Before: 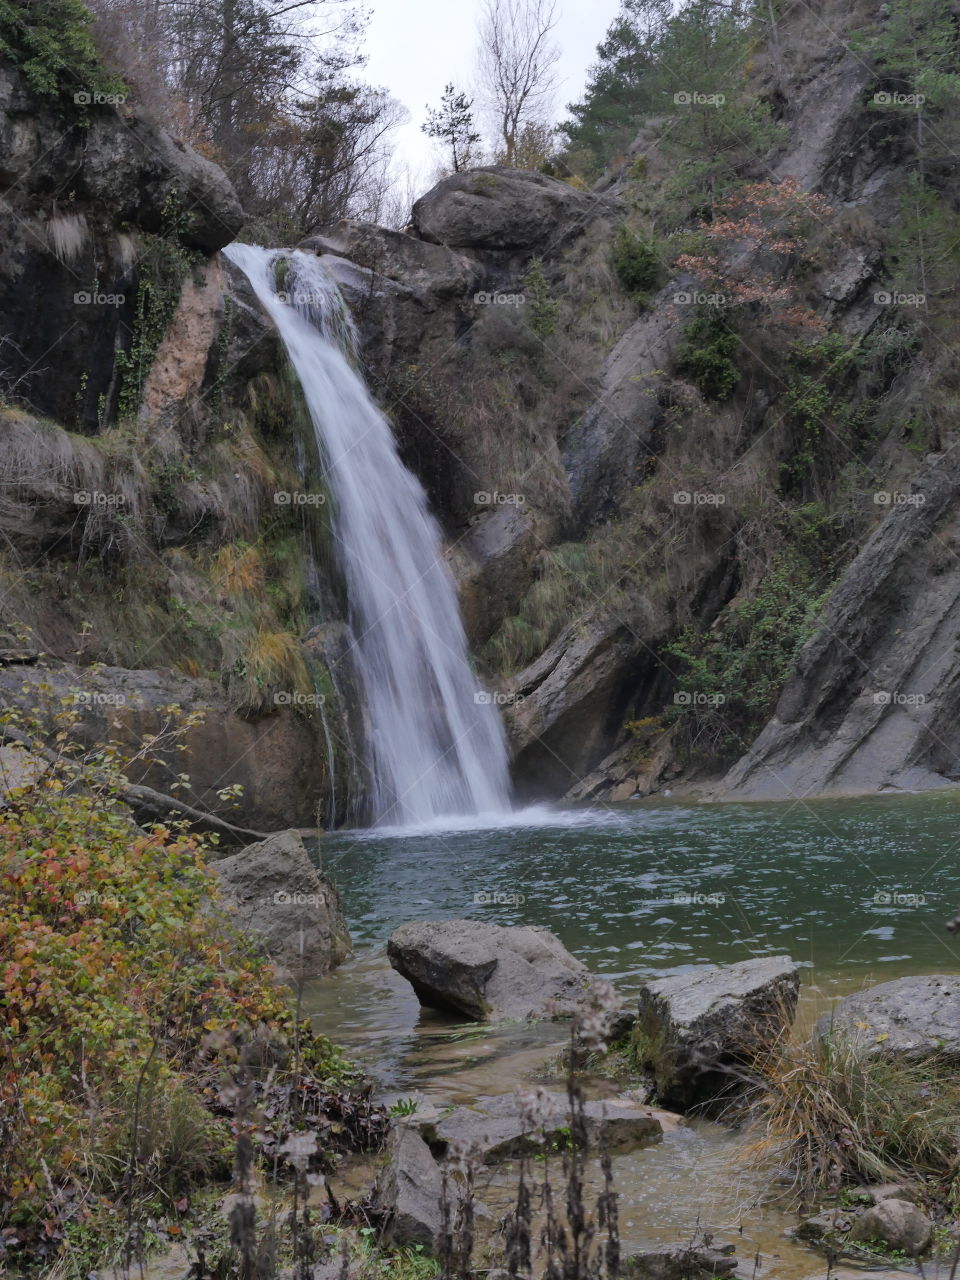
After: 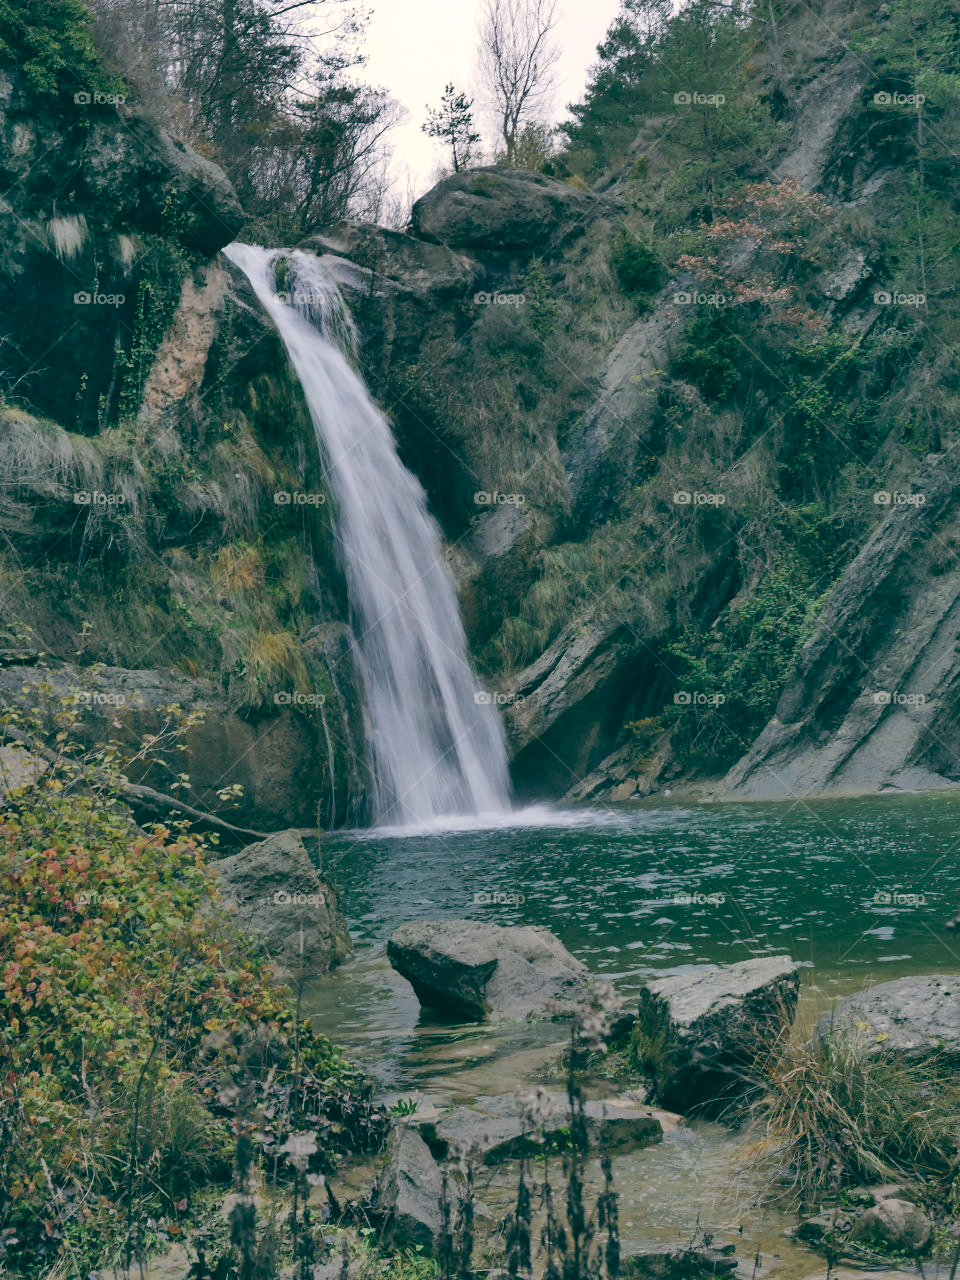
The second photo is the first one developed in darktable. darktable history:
contrast brightness saturation: contrast 0.1, brightness 0.02, saturation 0.02
shadows and highlights: low approximation 0.01, soften with gaussian
color balance: lift [1.005, 0.99, 1.007, 1.01], gamma [1, 0.979, 1.011, 1.021], gain [0.923, 1.098, 1.025, 0.902], input saturation 90.45%, contrast 7.73%, output saturation 105.91%
